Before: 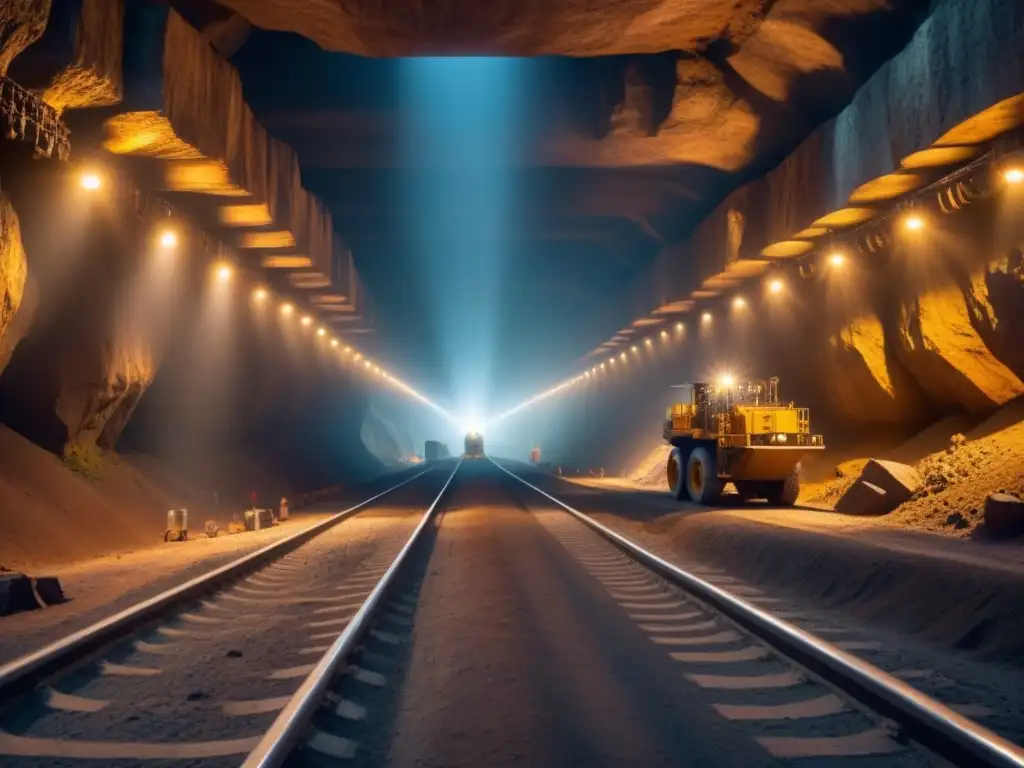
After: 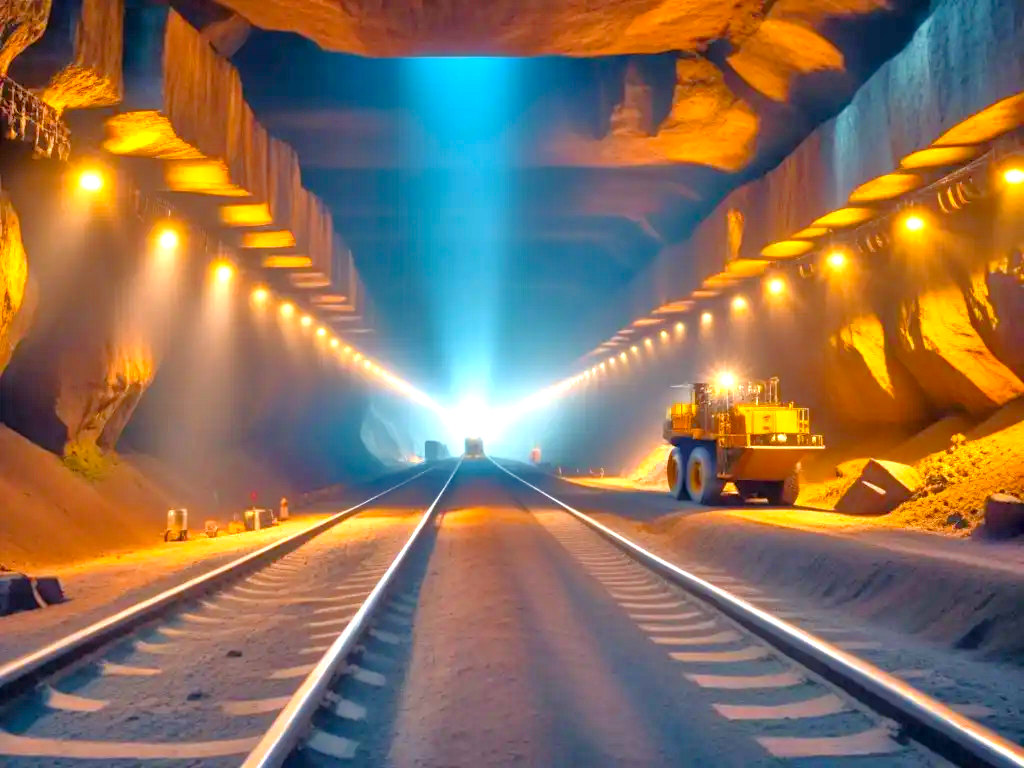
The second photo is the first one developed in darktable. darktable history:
exposure: exposure 0.99 EV, compensate highlight preservation false
tone equalizer: -7 EV 0.156 EV, -6 EV 0.61 EV, -5 EV 1.15 EV, -4 EV 1.35 EV, -3 EV 1.15 EV, -2 EV 0.6 EV, -1 EV 0.167 EV
color balance rgb: perceptual saturation grading › global saturation 29.79%
